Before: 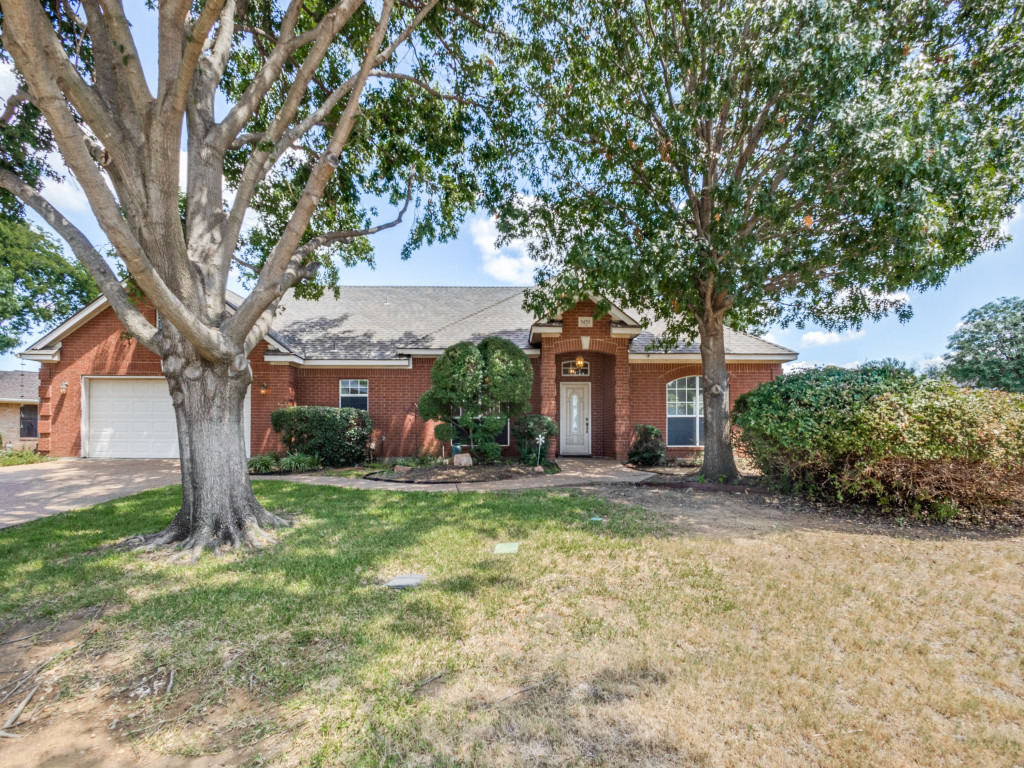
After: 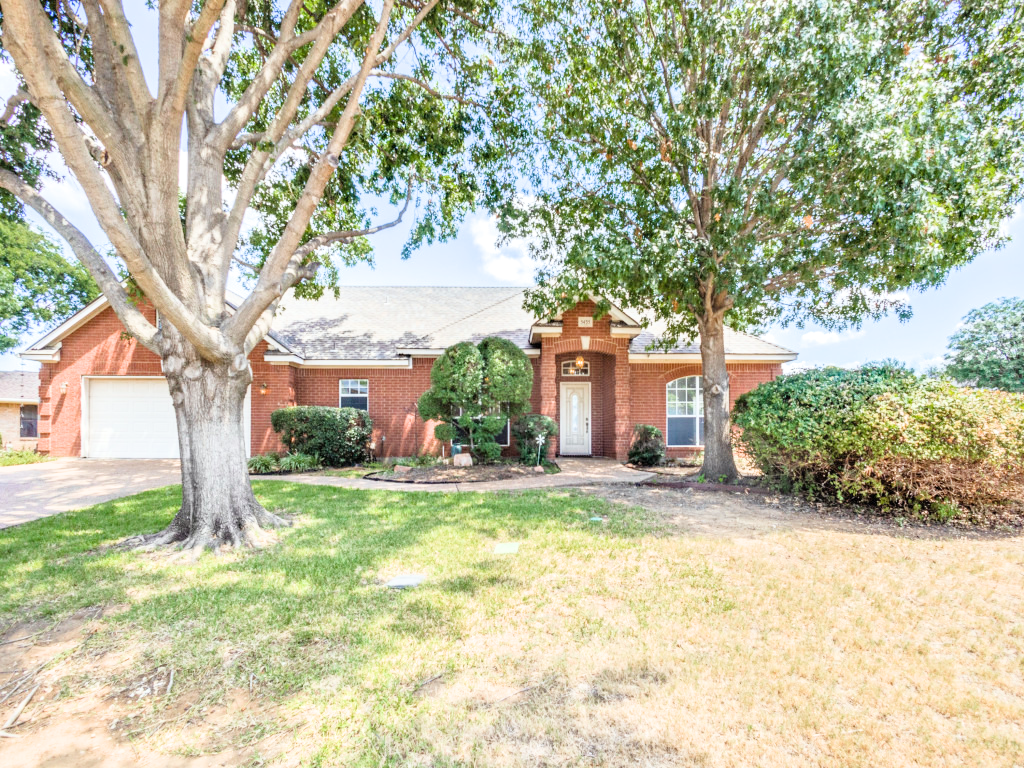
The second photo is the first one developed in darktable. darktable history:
color balance rgb: power › chroma 0.306%, power › hue 24.08°, perceptual saturation grading › global saturation -0.144%, global vibrance 14.391%
filmic rgb: black relative exposure -7.96 EV, white relative exposure 3.82 EV, hardness 4.36
exposure: black level correction 0, exposure 1.494 EV, compensate highlight preservation false
